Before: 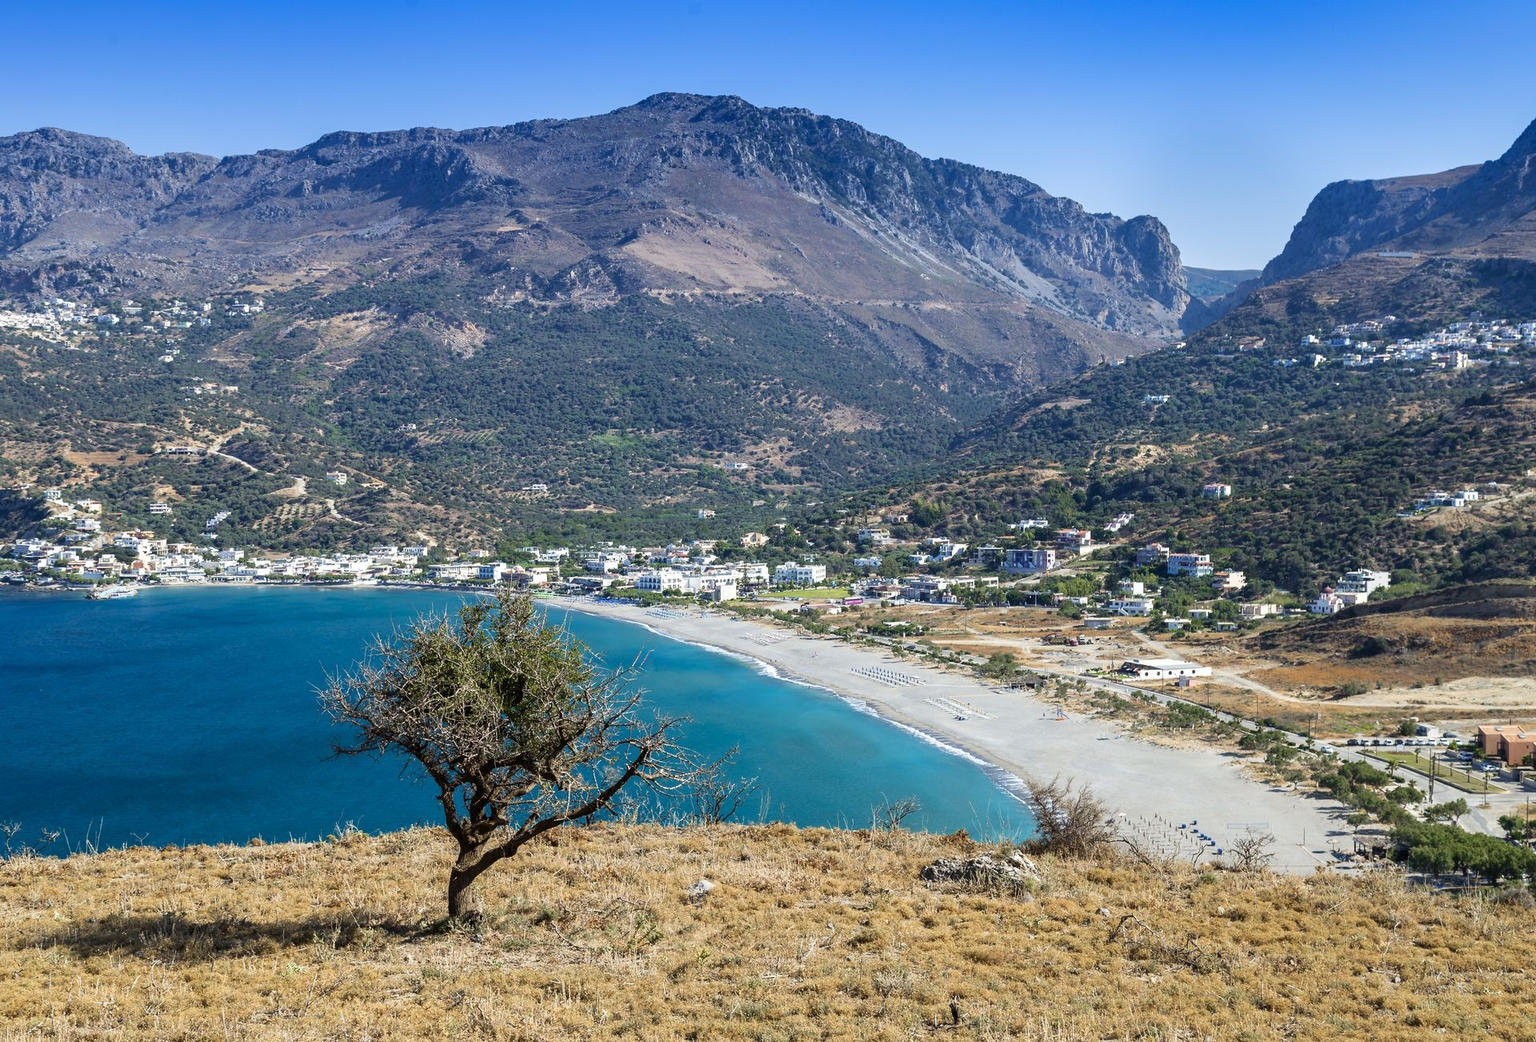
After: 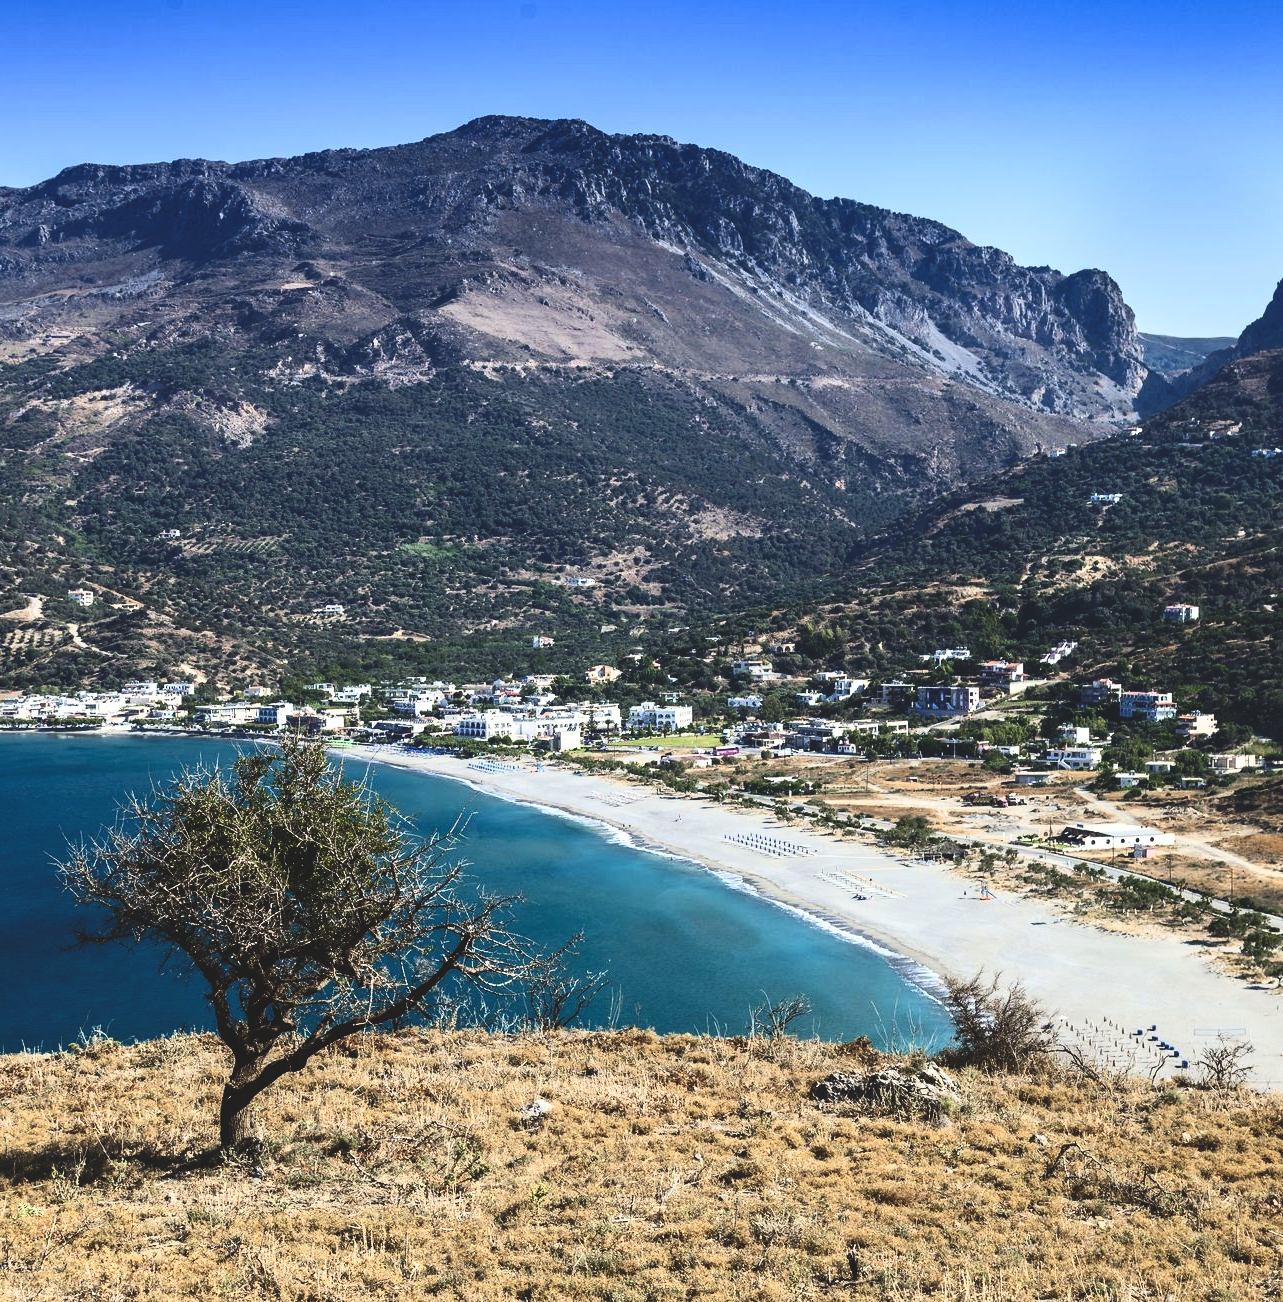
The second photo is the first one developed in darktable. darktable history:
crop and rotate: left 17.732%, right 15.423%
contrast brightness saturation: contrast 0.39, brightness 0.1
rgb curve: curves: ch0 [(0, 0.186) (0.314, 0.284) (0.775, 0.708) (1, 1)], compensate middle gray true, preserve colors none
